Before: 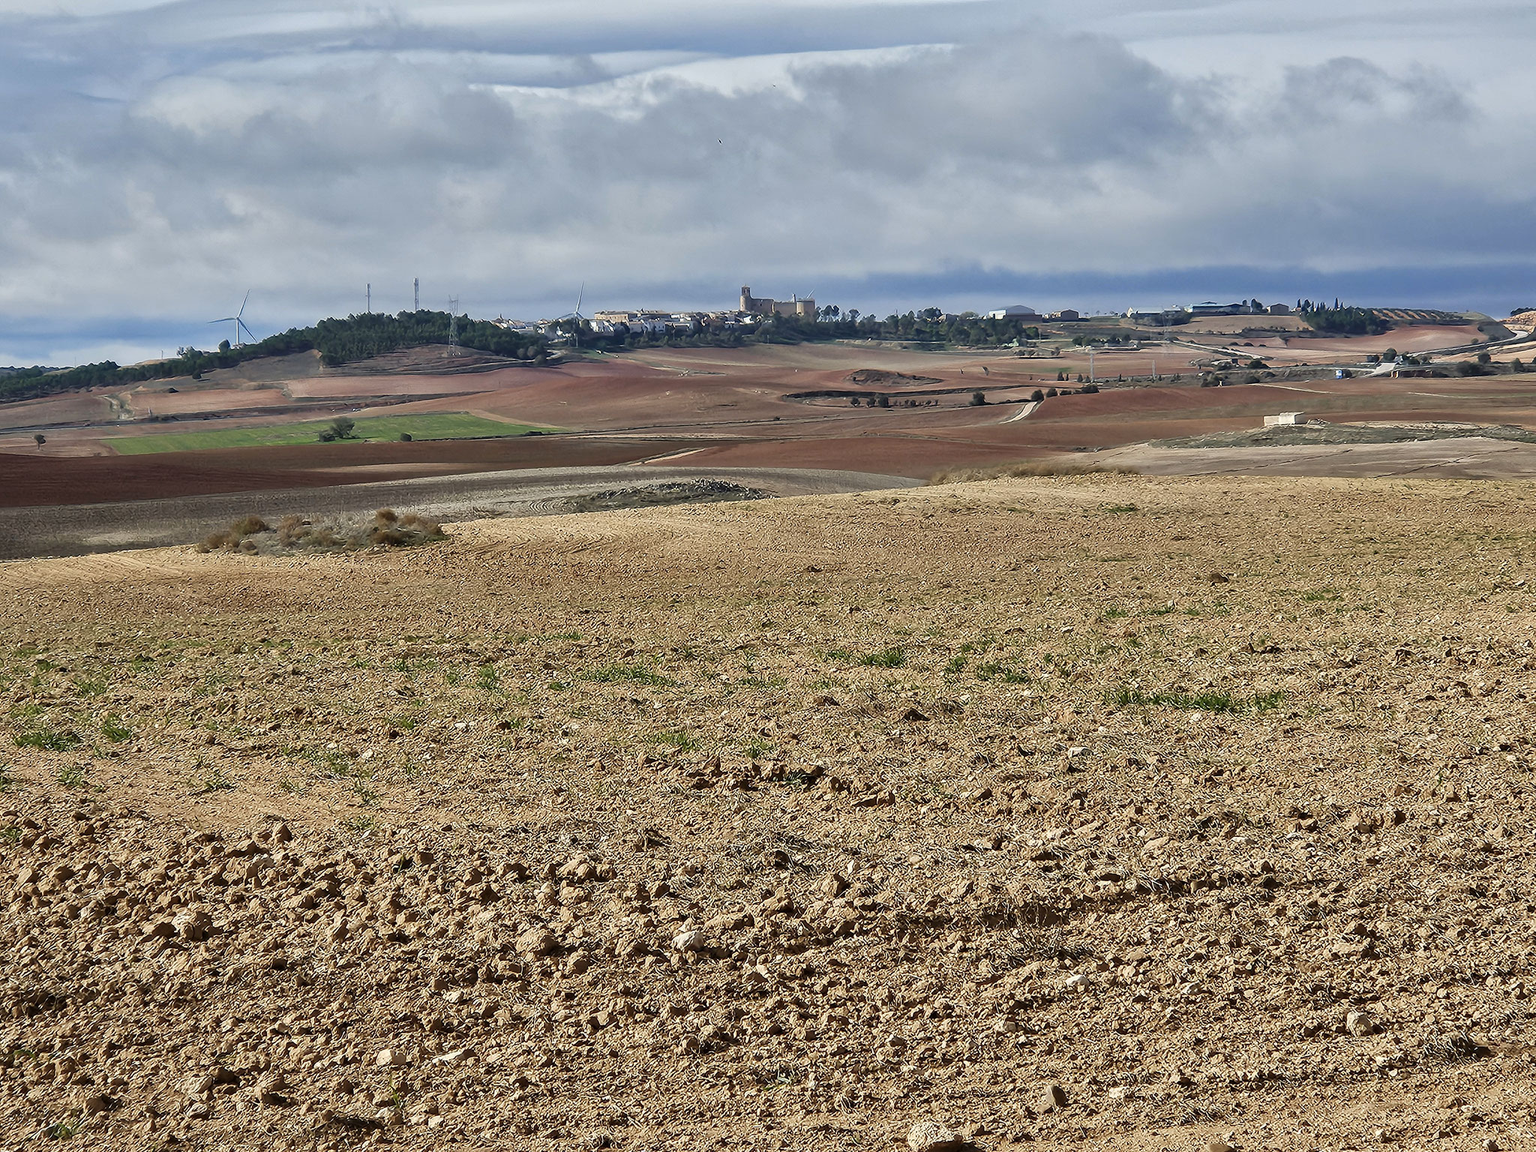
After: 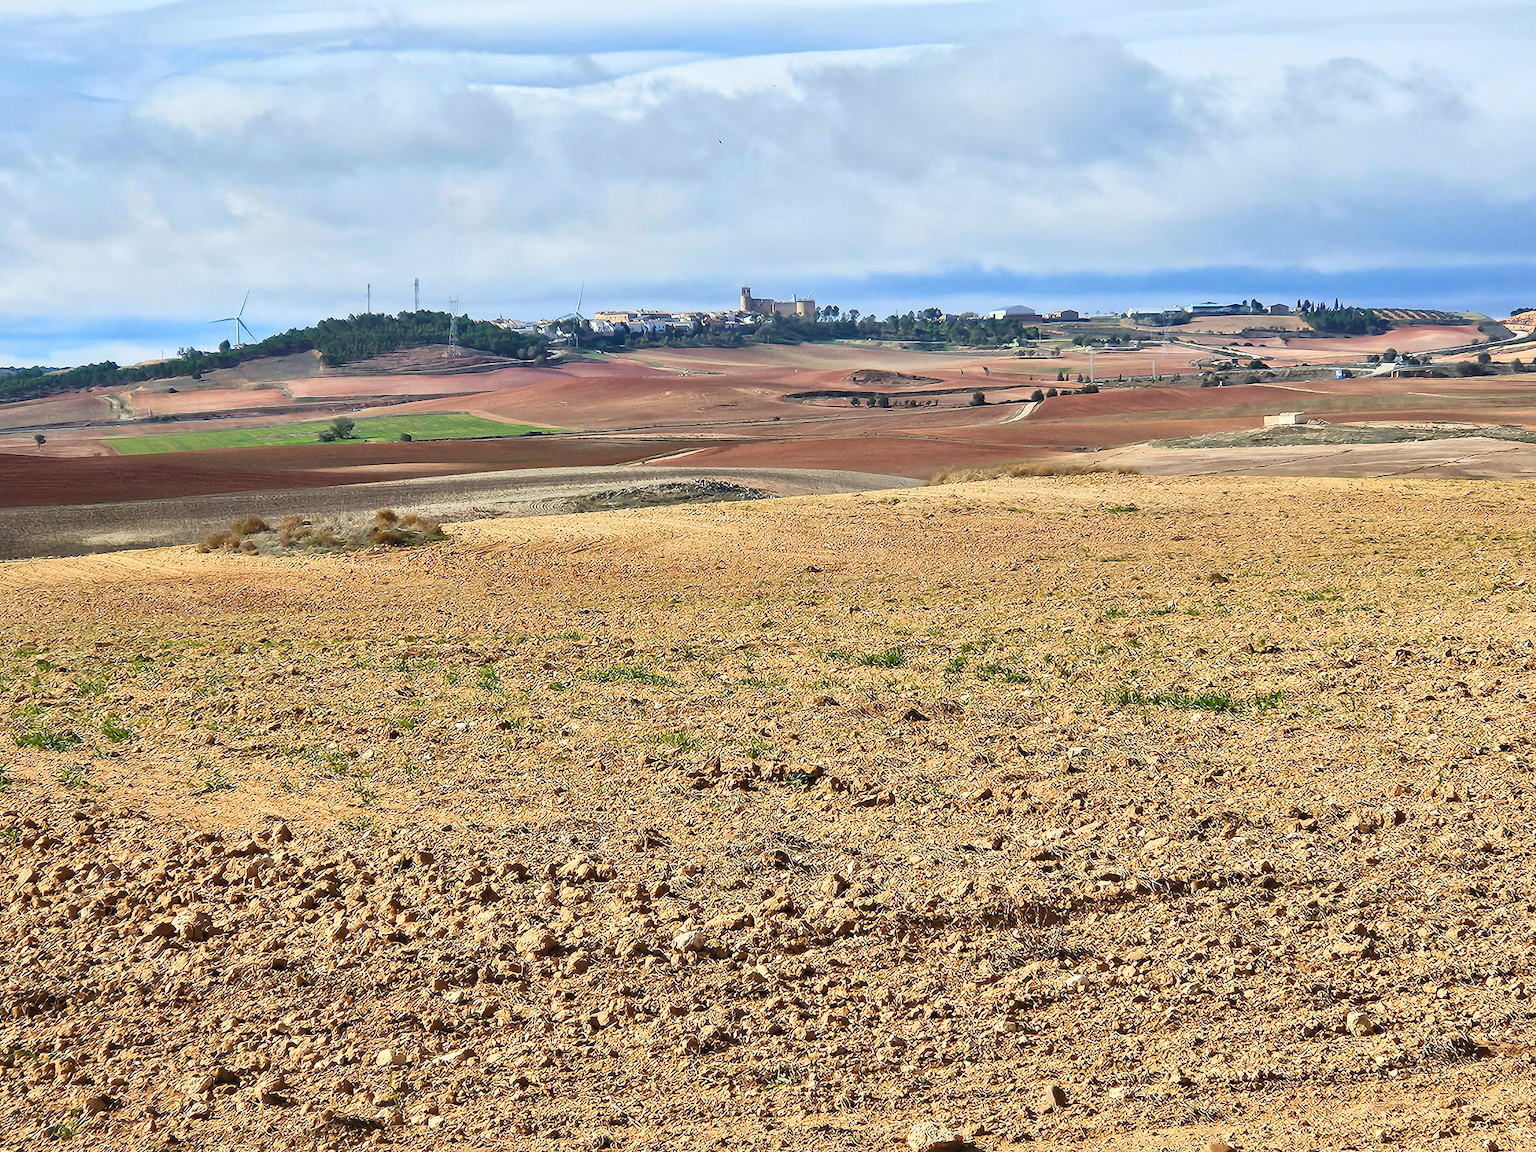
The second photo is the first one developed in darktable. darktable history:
contrast brightness saturation: contrast 0.236, brightness 0.255, saturation 0.373
